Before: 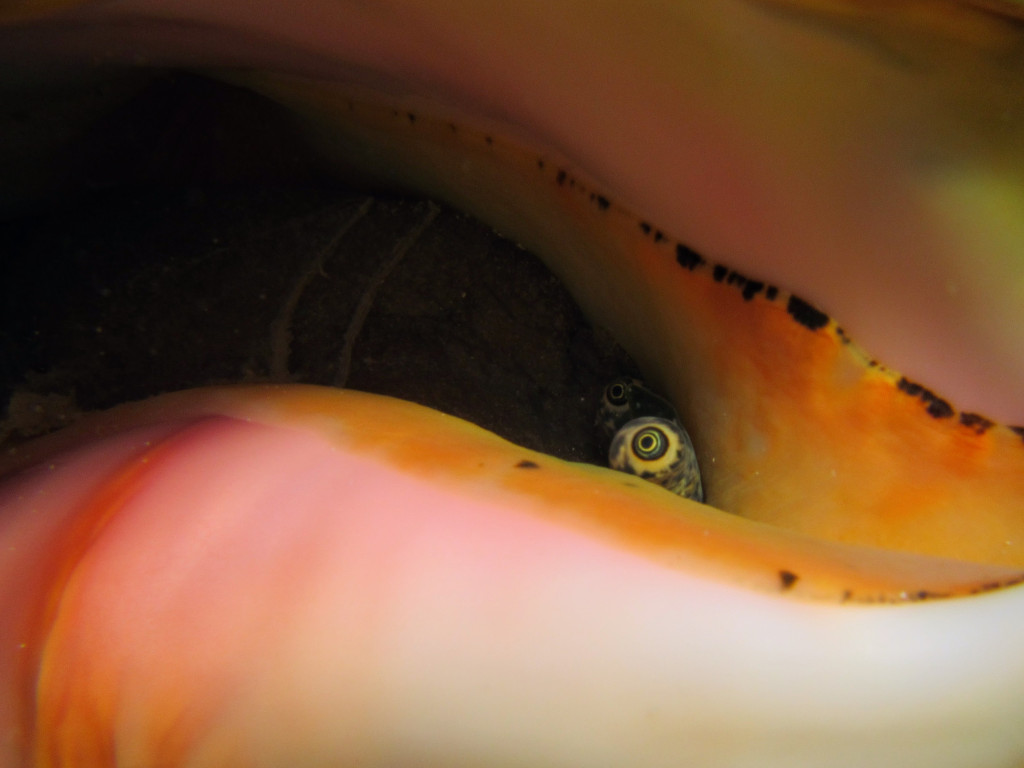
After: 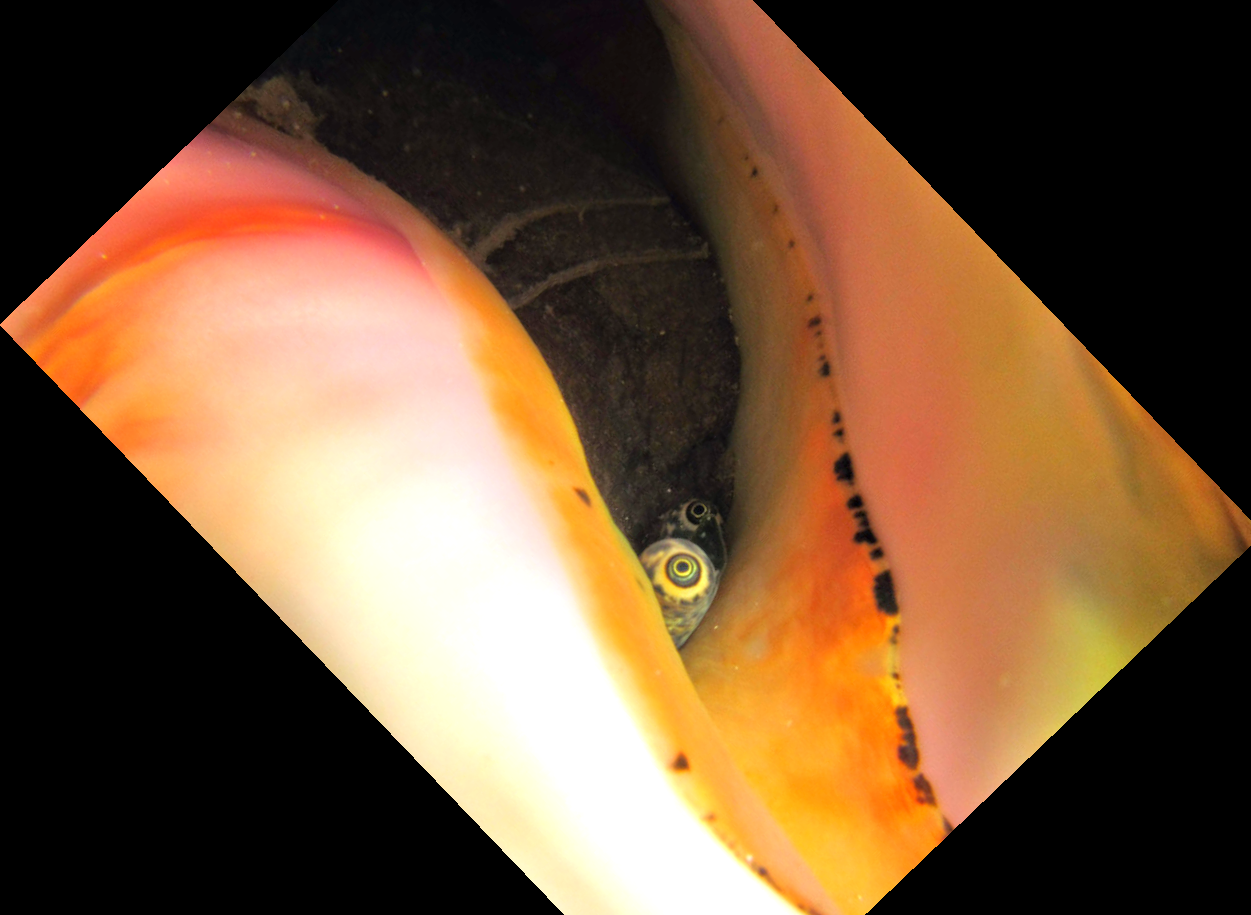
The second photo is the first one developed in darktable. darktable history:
crop and rotate: angle -46.26°, top 16.234%, right 0.912%, bottom 11.704%
tone equalizer: -7 EV 0.15 EV, -6 EV 0.6 EV, -5 EV 1.15 EV, -4 EV 1.33 EV, -3 EV 1.15 EV, -2 EV 0.6 EV, -1 EV 0.15 EV, mask exposure compensation -0.5 EV
exposure: exposure 1 EV, compensate highlight preservation false
